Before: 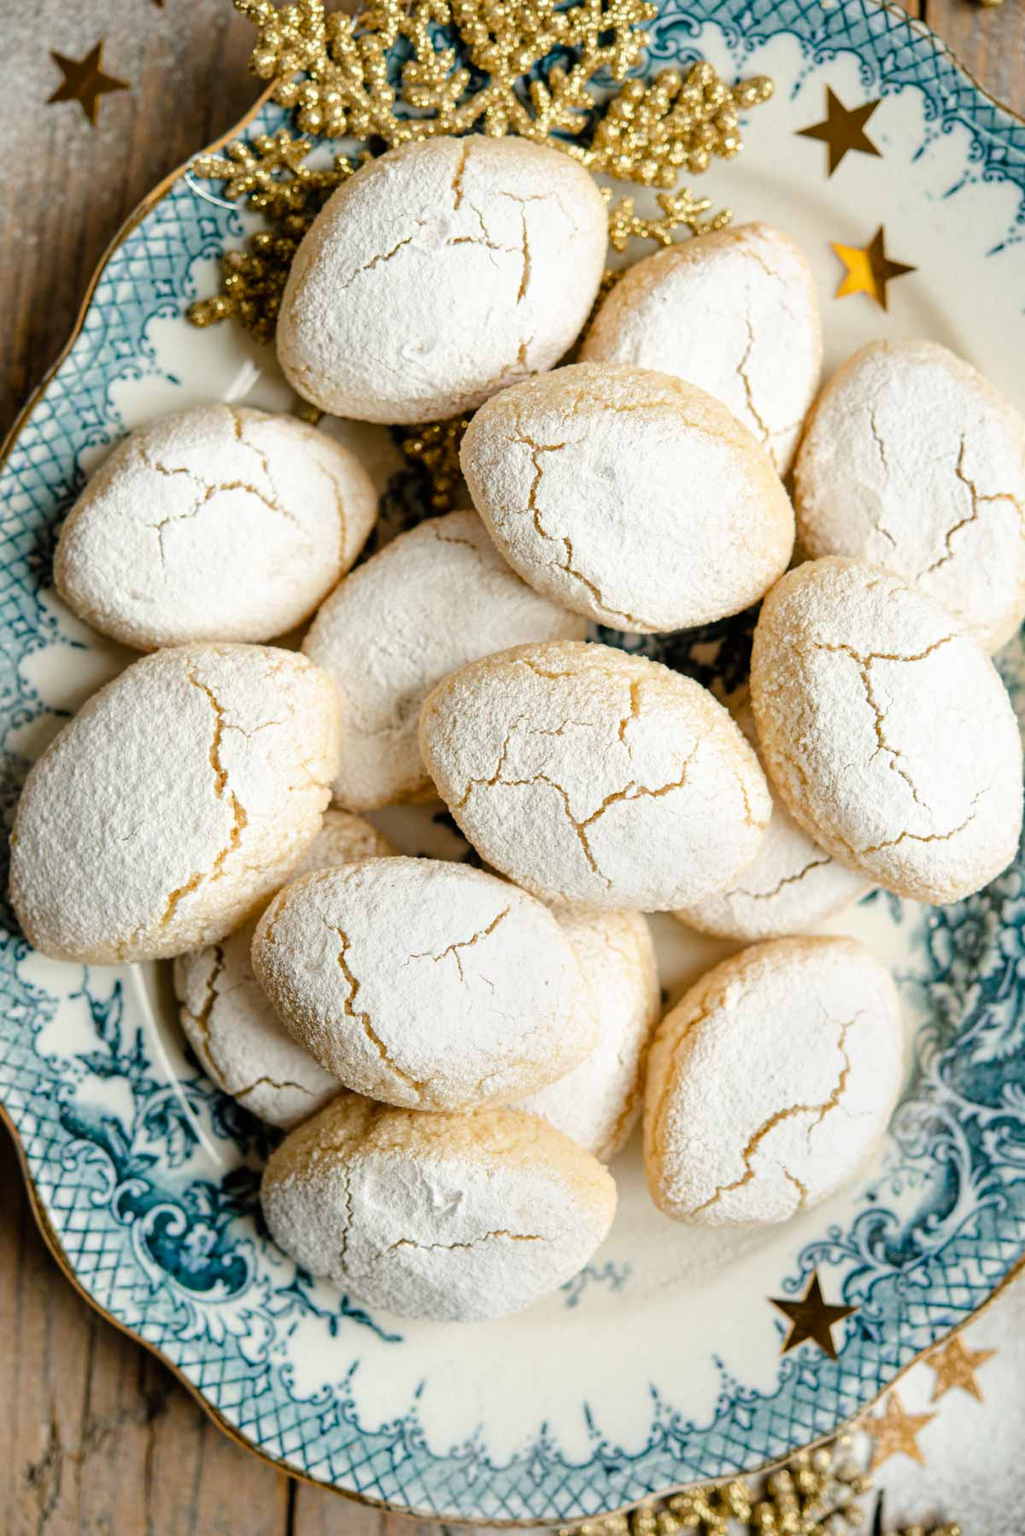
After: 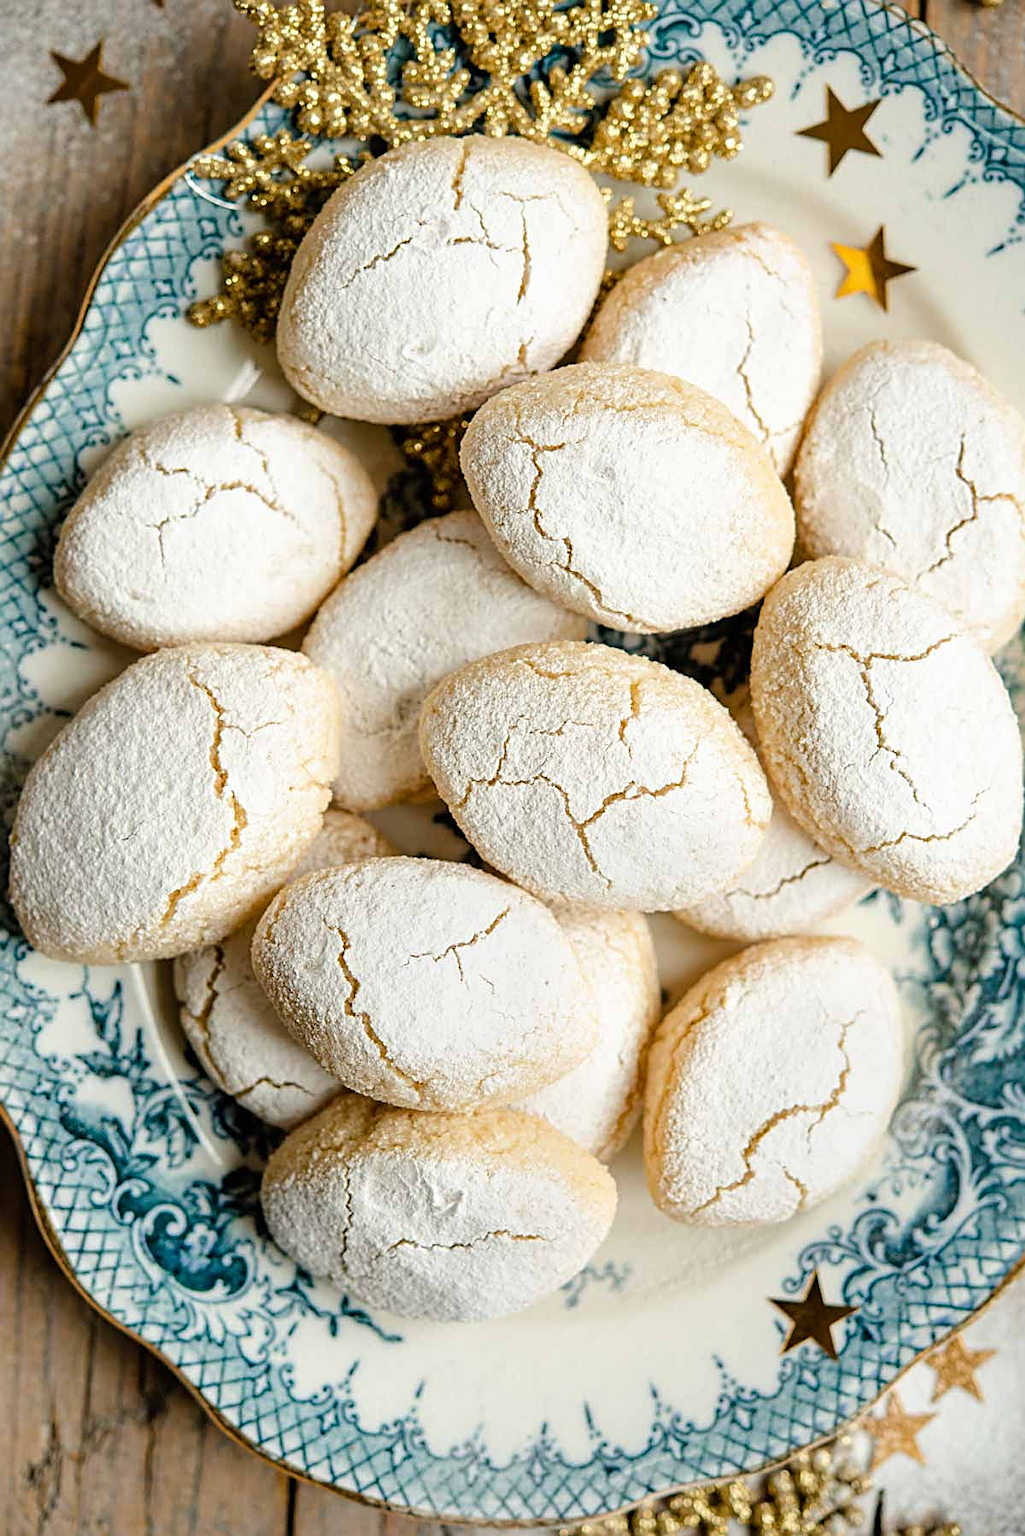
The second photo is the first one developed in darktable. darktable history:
sharpen: amount 0.741
